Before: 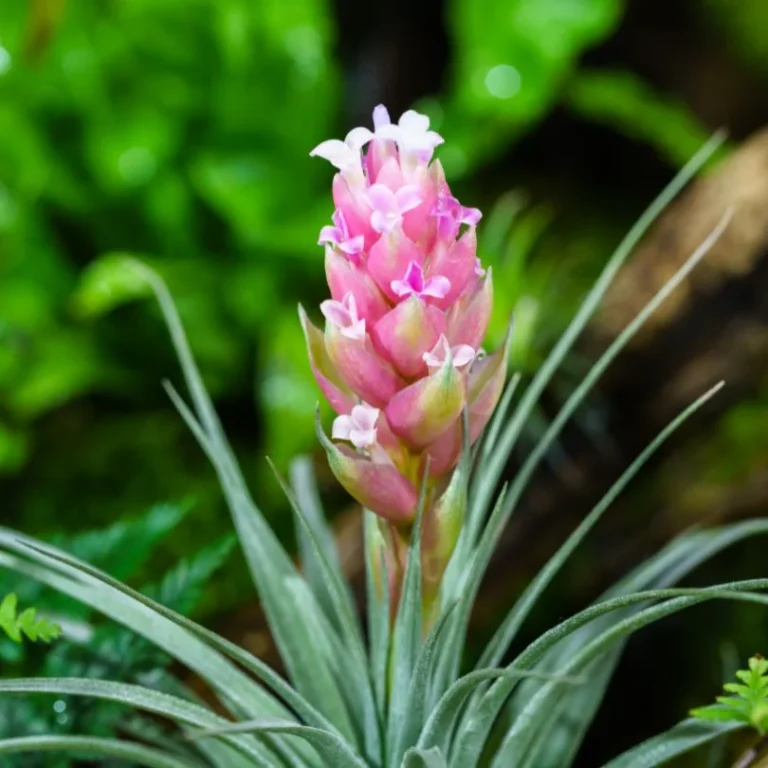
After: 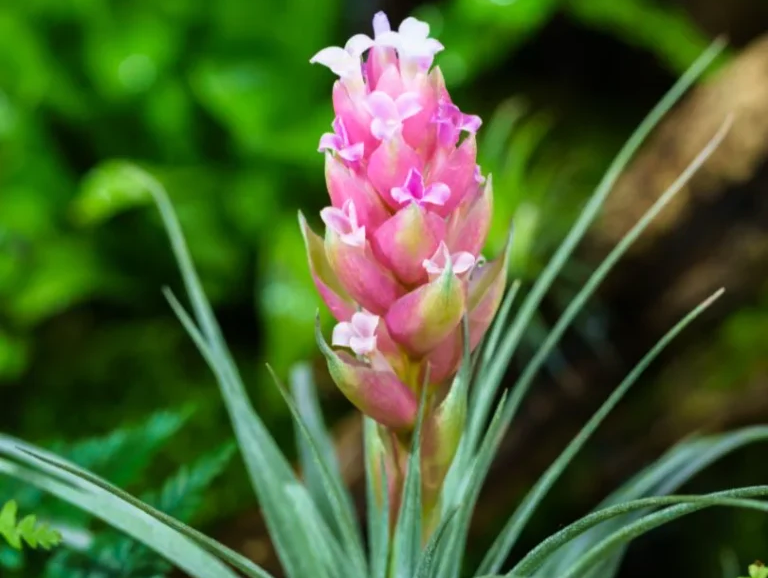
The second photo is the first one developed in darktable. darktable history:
velvia: on, module defaults
exposure: exposure -0.016 EV, compensate highlight preservation false
crop and rotate: top 12.233%, bottom 12.415%
